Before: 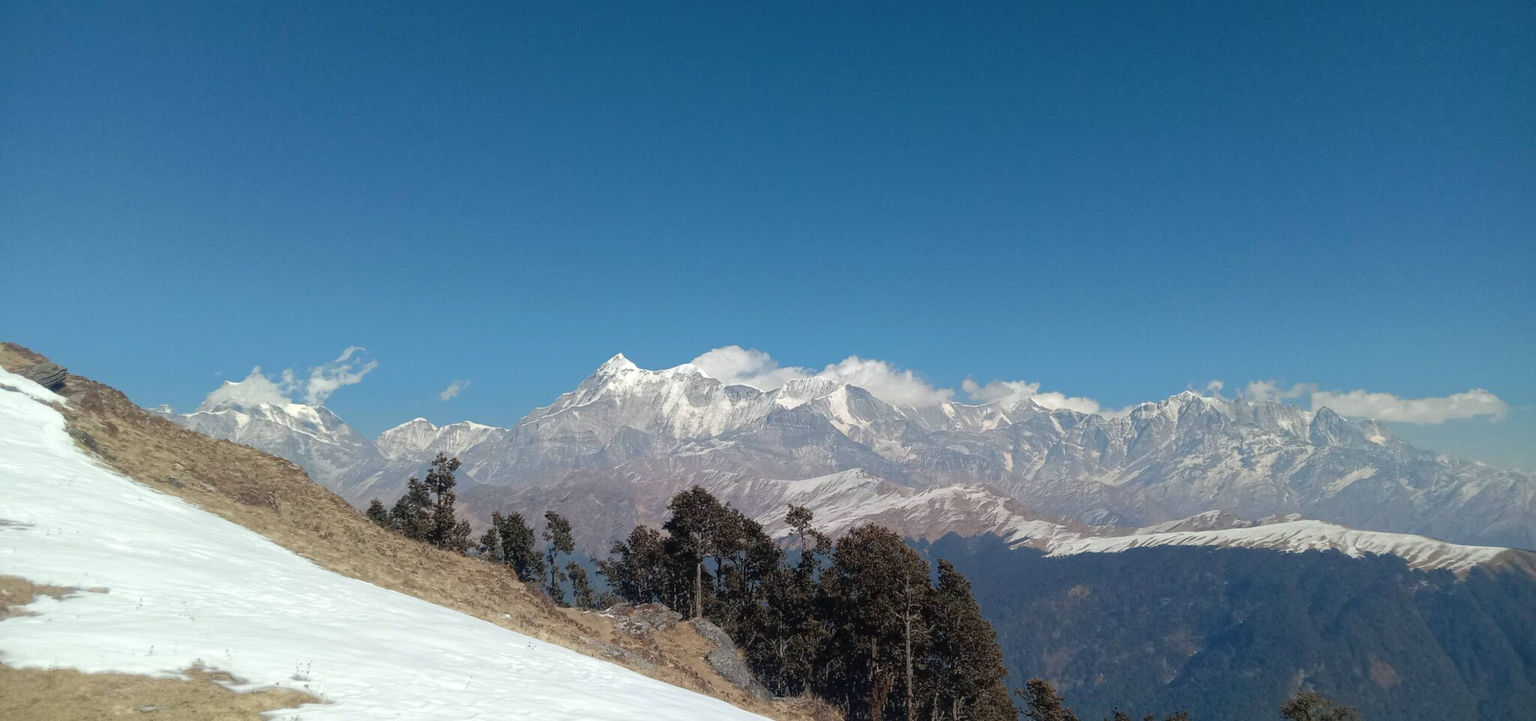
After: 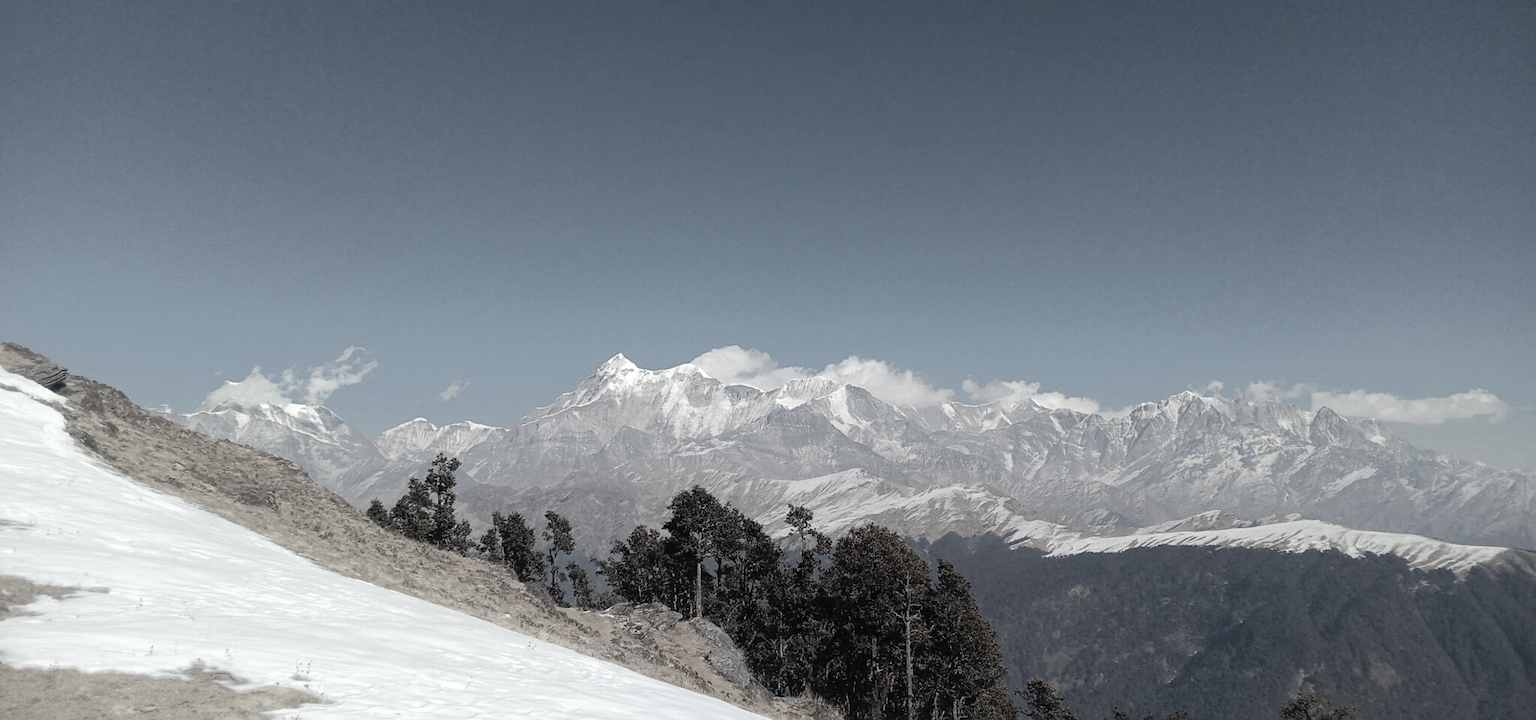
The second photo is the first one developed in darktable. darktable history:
base curve: curves: ch0 [(0, 0) (0.235, 0.266) (0.503, 0.496) (0.786, 0.72) (1, 1)]
white balance: red 0.988, blue 1.017
sharpen: amount 0.2
contrast brightness saturation: contrast 0.14
color correction: saturation 0.3
